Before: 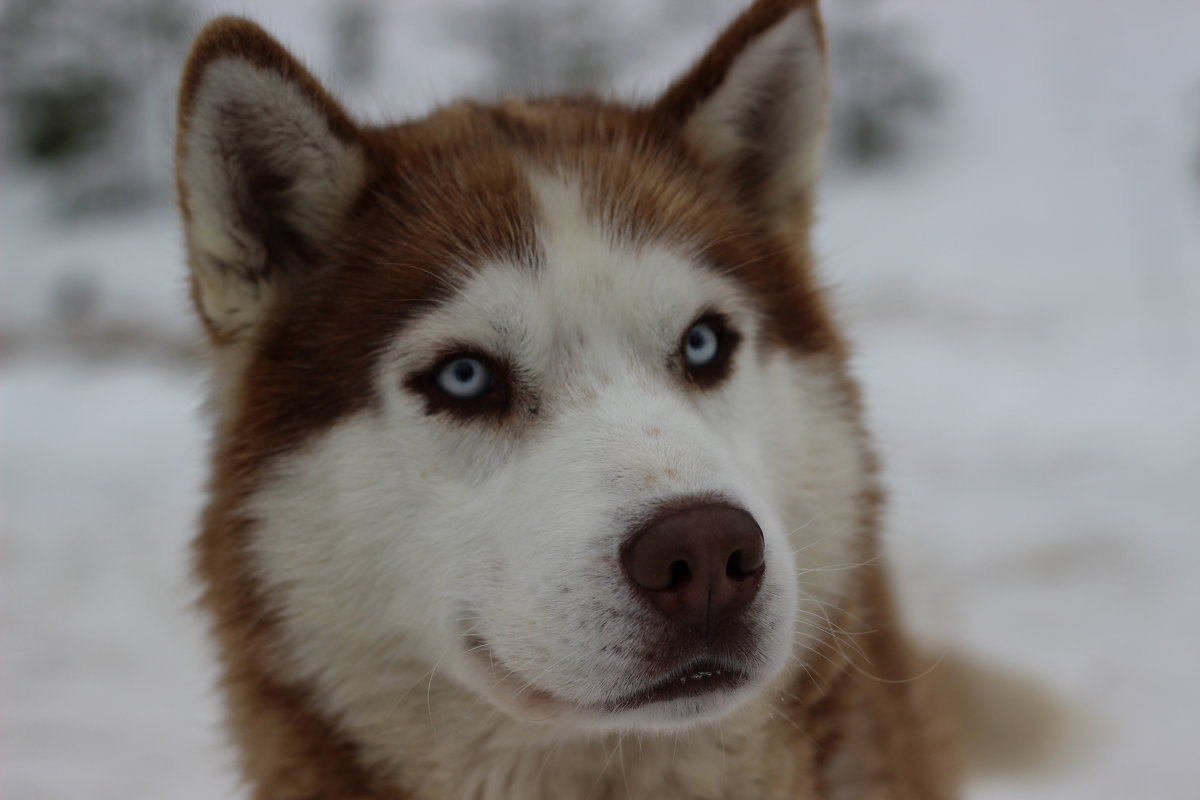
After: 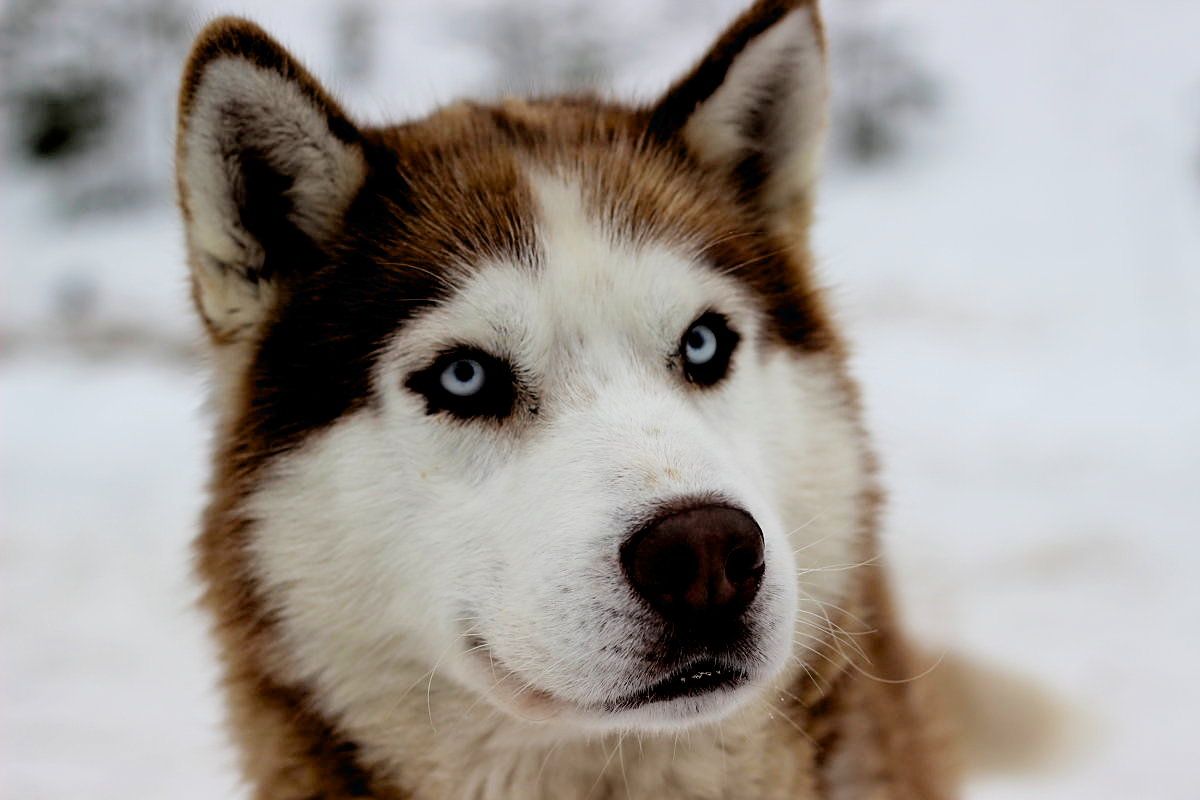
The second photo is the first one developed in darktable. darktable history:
filmic rgb: black relative exposure -7.77 EV, white relative exposure 4.38 EV, hardness 3.76, latitude 49.44%, contrast 1.101
exposure: black level correction 0.01, exposure 1 EV, compensate highlight preservation false
sharpen: on, module defaults
